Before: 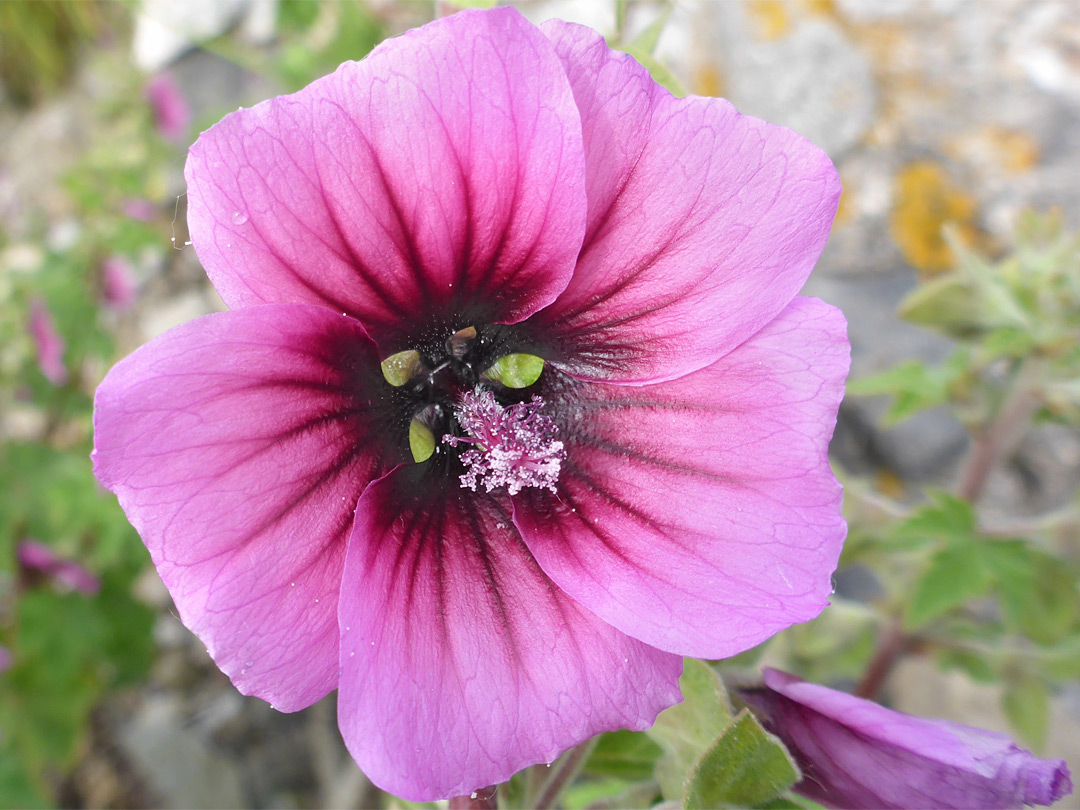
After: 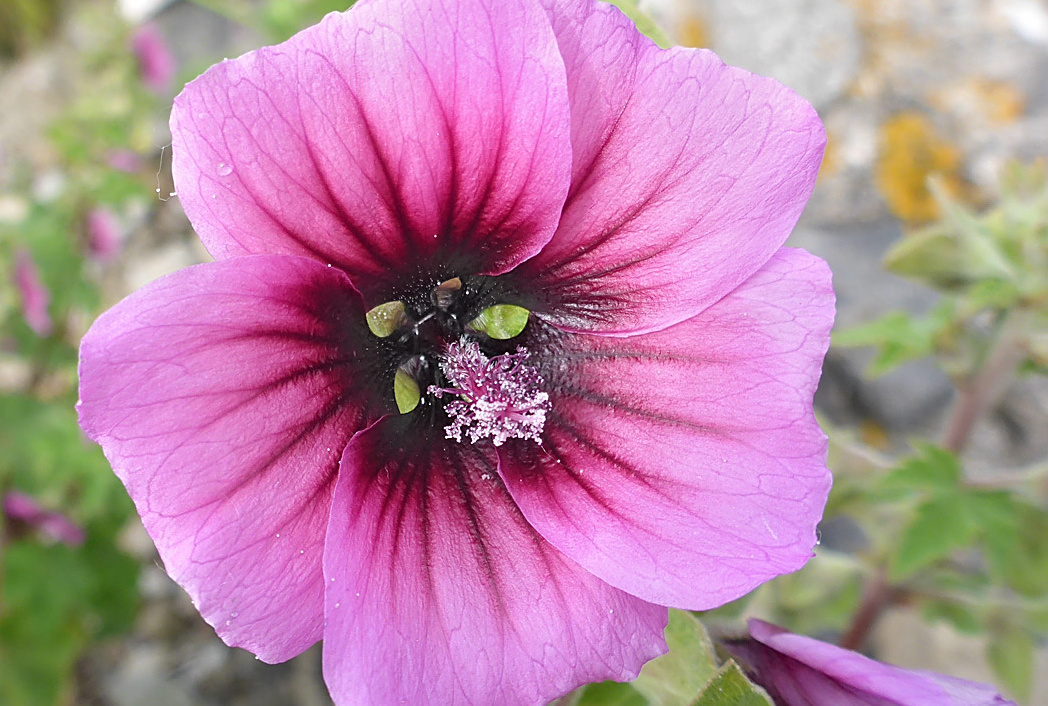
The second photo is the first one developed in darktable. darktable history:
crop: left 1.402%, top 6.139%, right 1.546%, bottom 6.657%
sharpen: on, module defaults
